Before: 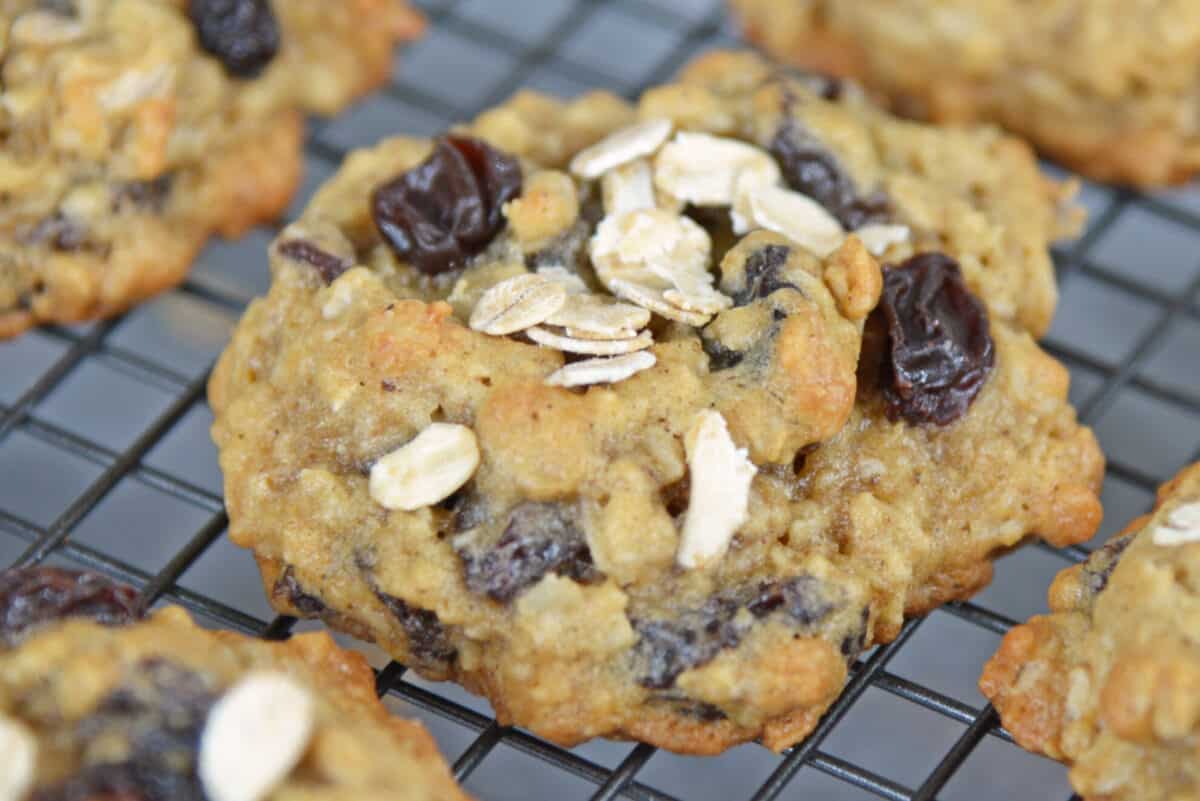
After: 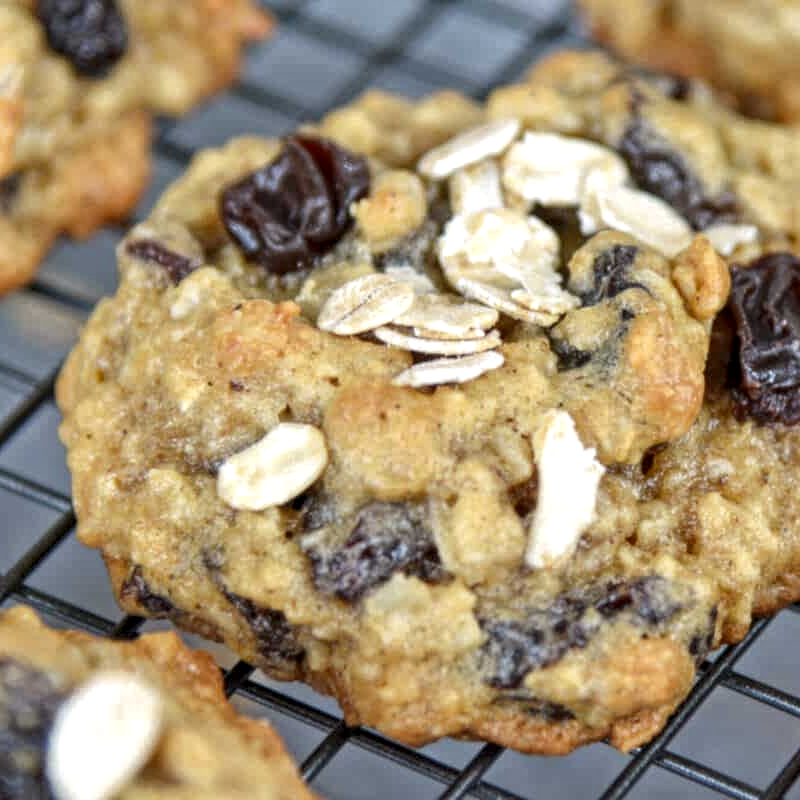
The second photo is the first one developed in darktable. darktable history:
crop and rotate: left 12.71%, right 20.554%
local contrast: highlights 101%, shadows 100%, detail 199%, midtone range 0.2
